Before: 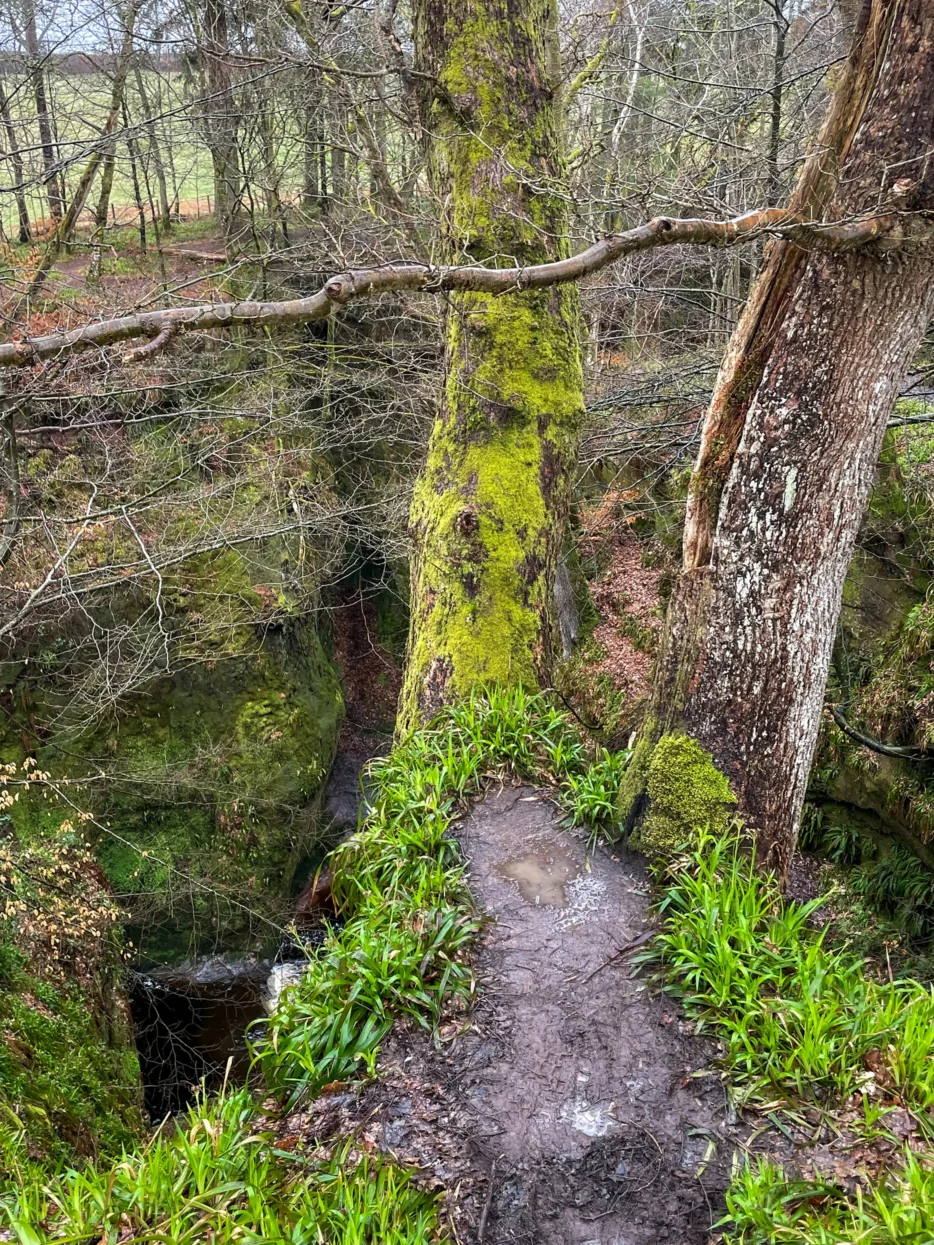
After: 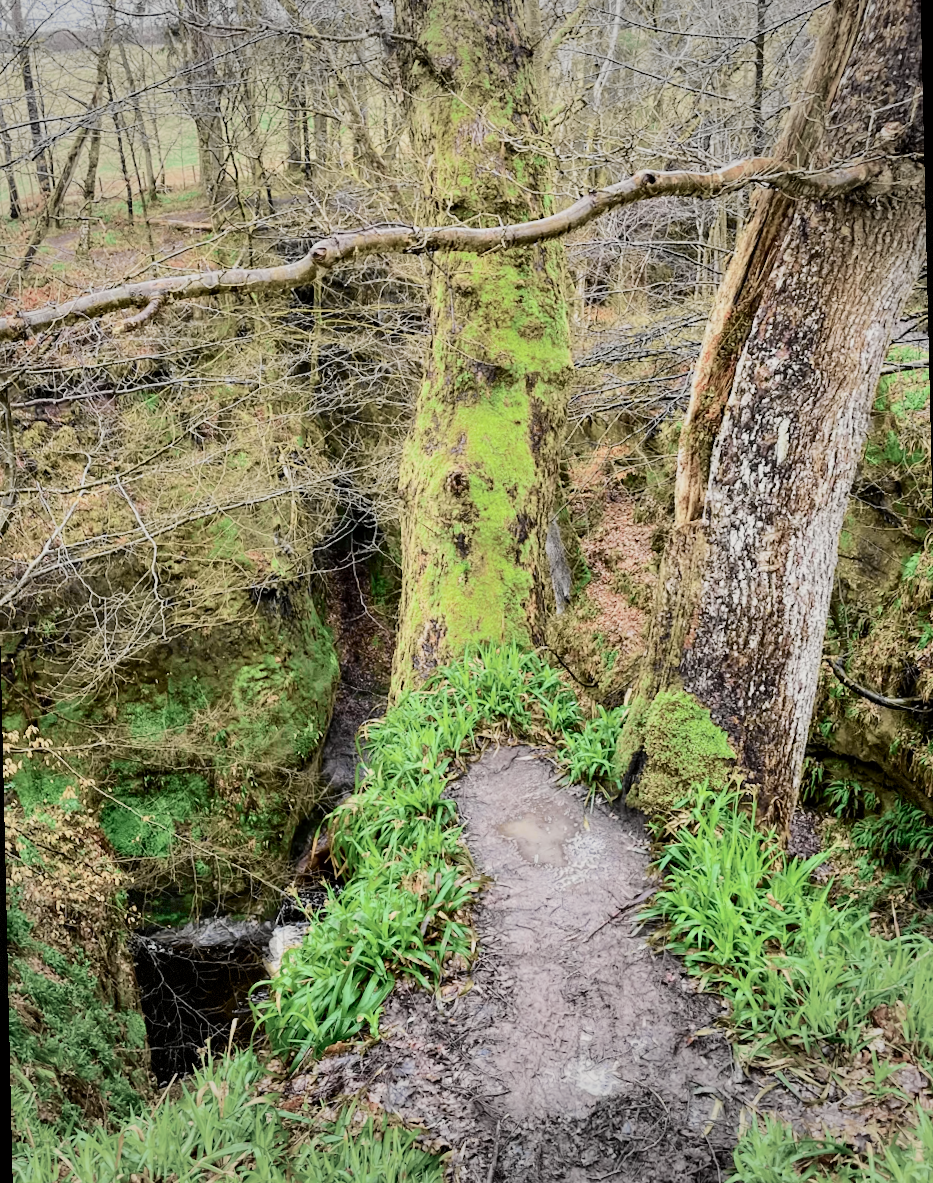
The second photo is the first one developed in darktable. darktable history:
filmic rgb: black relative exposure -7.65 EV, white relative exposure 4.56 EV, hardness 3.61, contrast 1.05
tone curve: curves: ch0 [(0.014, 0) (0.13, 0.09) (0.227, 0.211) (0.346, 0.388) (0.499, 0.598) (0.662, 0.76) (0.795, 0.846) (1, 0.969)]; ch1 [(0, 0) (0.366, 0.367) (0.447, 0.417) (0.473, 0.484) (0.504, 0.502) (0.525, 0.518) (0.564, 0.548) (0.639, 0.643) (1, 1)]; ch2 [(0, 0) (0.333, 0.346) (0.375, 0.375) (0.424, 0.43) (0.476, 0.498) (0.496, 0.505) (0.517, 0.515) (0.542, 0.564) (0.583, 0.6) (0.64, 0.622) (0.723, 0.676) (1, 1)], color space Lab, independent channels, preserve colors none
rotate and perspective: rotation -1.32°, lens shift (horizontal) -0.031, crop left 0.015, crop right 0.985, crop top 0.047, crop bottom 0.982
exposure: exposure 0.6 EV, compensate highlight preservation false
tone equalizer: -8 EV 0.25 EV, -7 EV 0.417 EV, -6 EV 0.417 EV, -5 EV 0.25 EV, -3 EV -0.25 EV, -2 EV -0.417 EV, -1 EV -0.417 EV, +0 EV -0.25 EV, edges refinement/feathering 500, mask exposure compensation -1.57 EV, preserve details guided filter
vignetting: fall-off start 91%, fall-off radius 39.39%, brightness -0.182, saturation -0.3, width/height ratio 1.219, shape 1.3, dithering 8-bit output, unbound false
